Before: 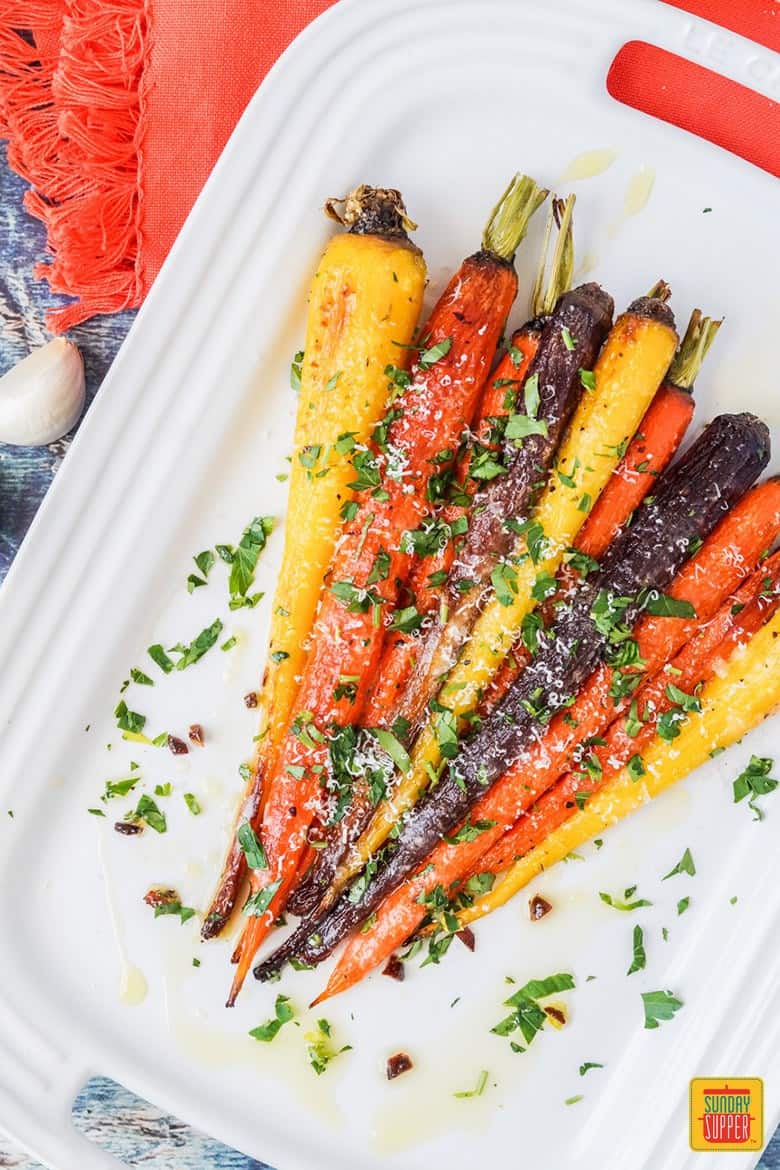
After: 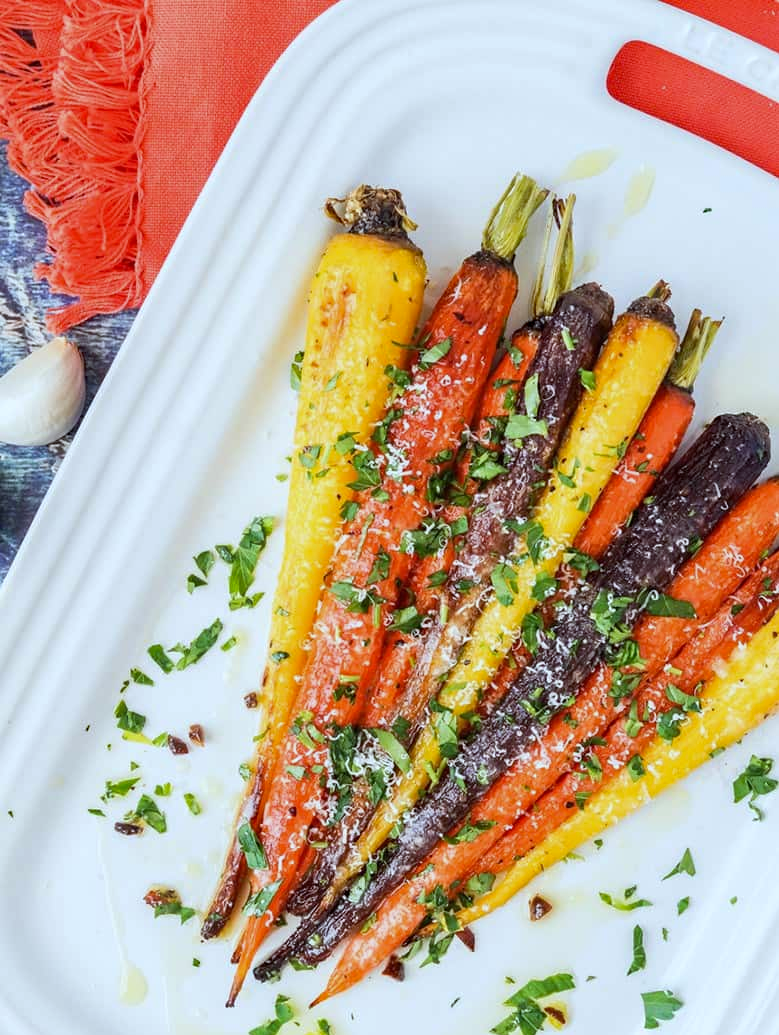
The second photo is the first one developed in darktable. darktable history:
haze removal: compatibility mode true, adaptive false
crop and rotate: top 0%, bottom 11.49%
white balance: red 0.925, blue 1.046
